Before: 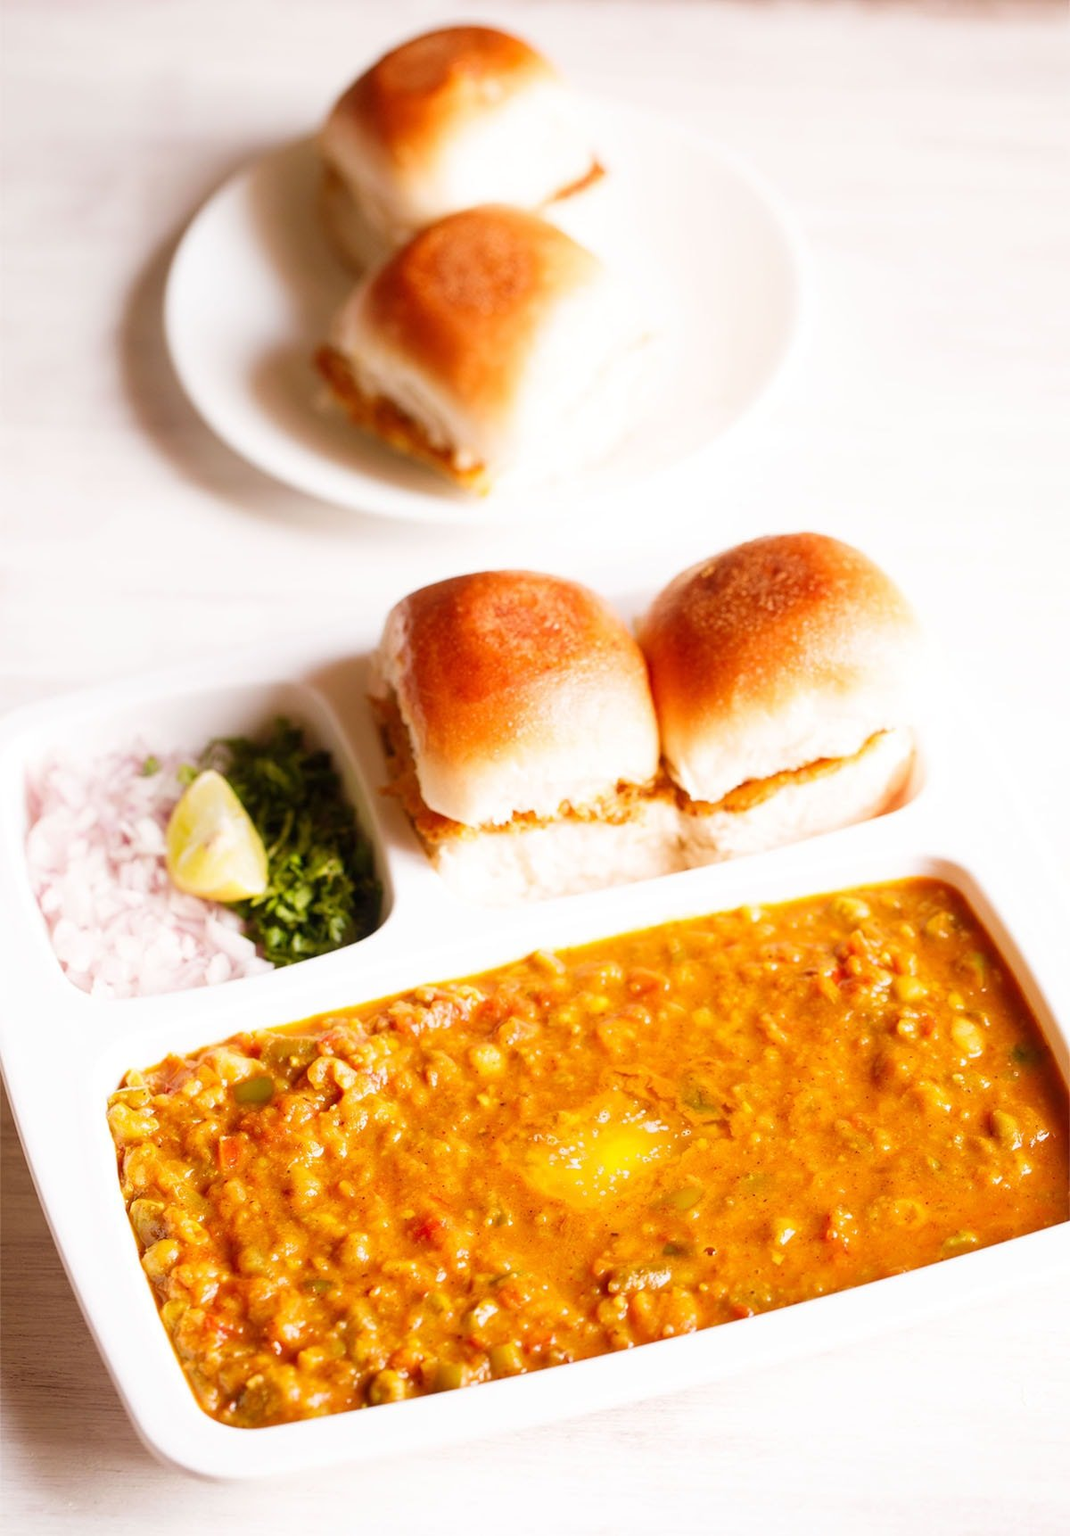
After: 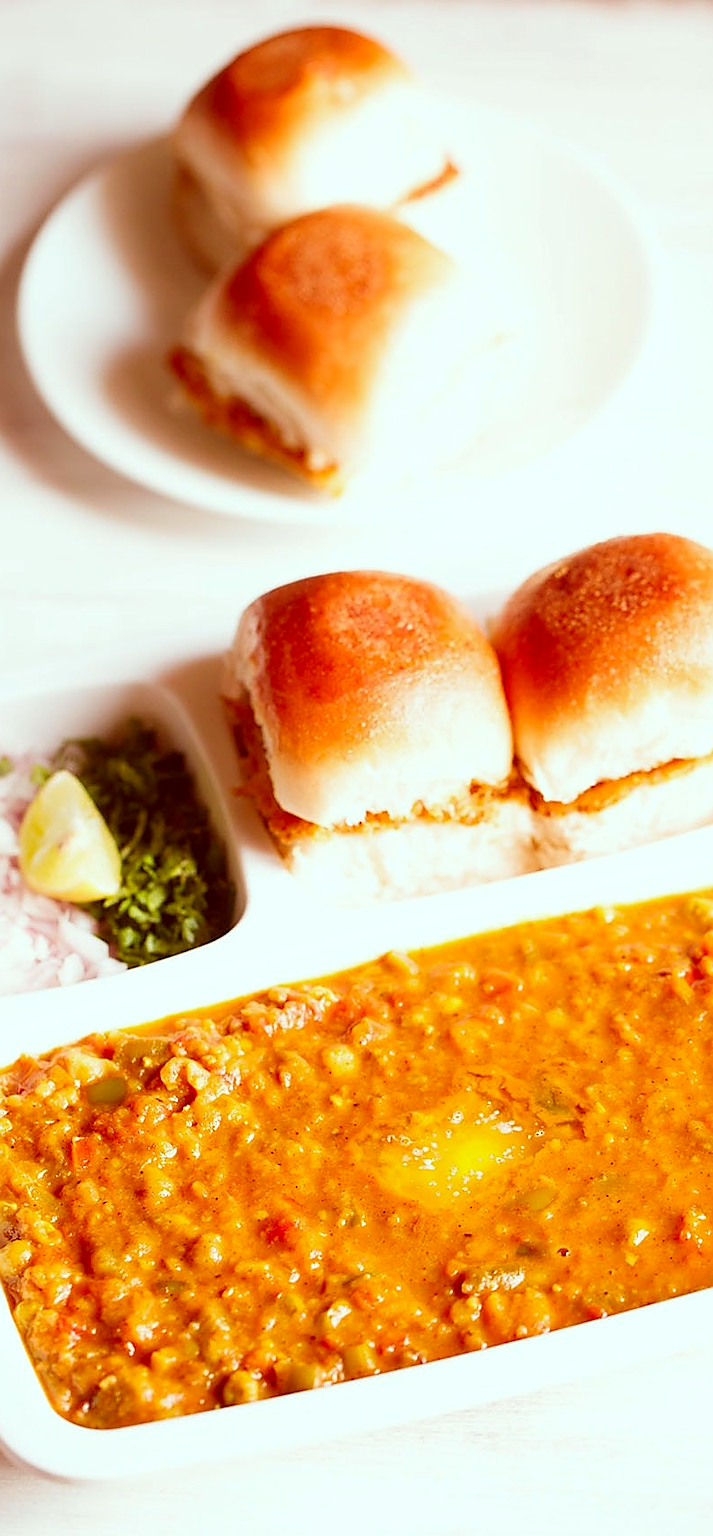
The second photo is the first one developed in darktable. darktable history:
crop and rotate: left 13.751%, right 19.593%
sharpen: radius 1.398, amount 1.266, threshold 0.673
color correction: highlights a* -7.2, highlights b* -0.211, shadows a* 20.48, shadows b* 11.29
